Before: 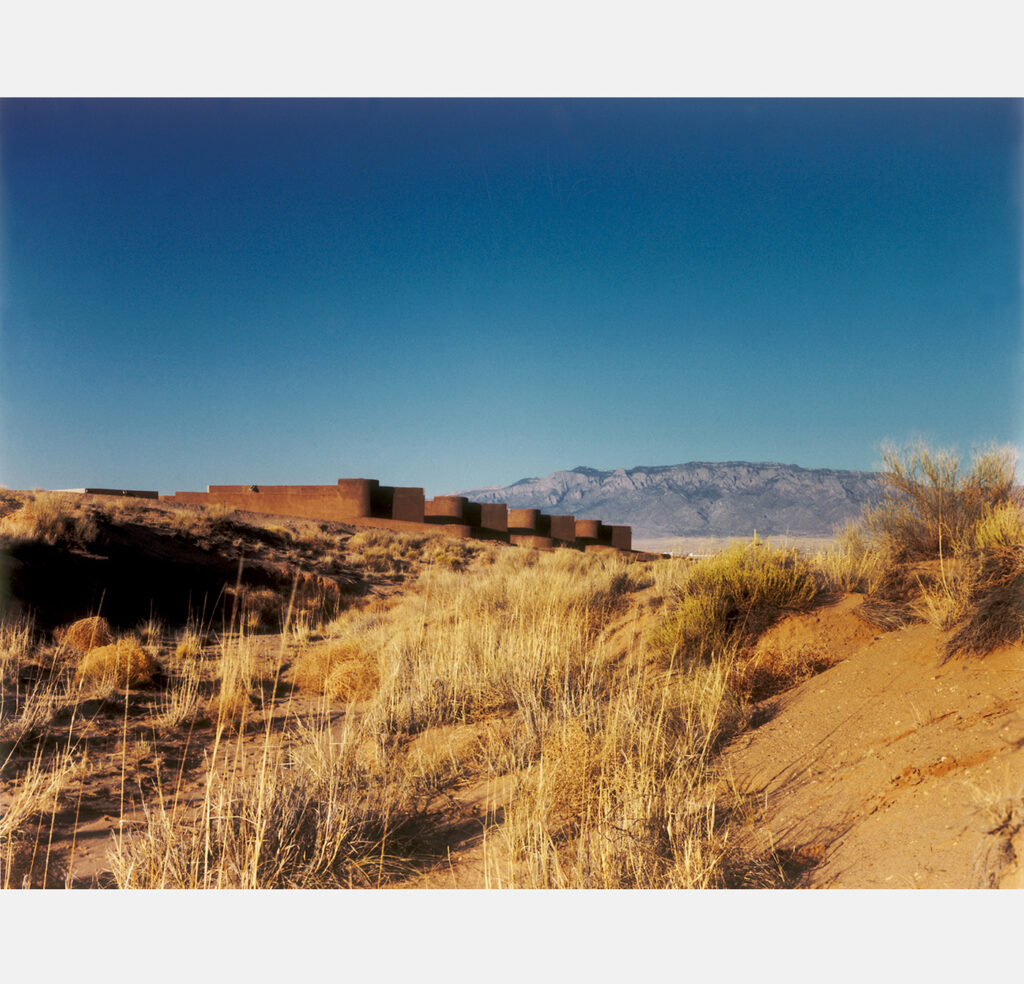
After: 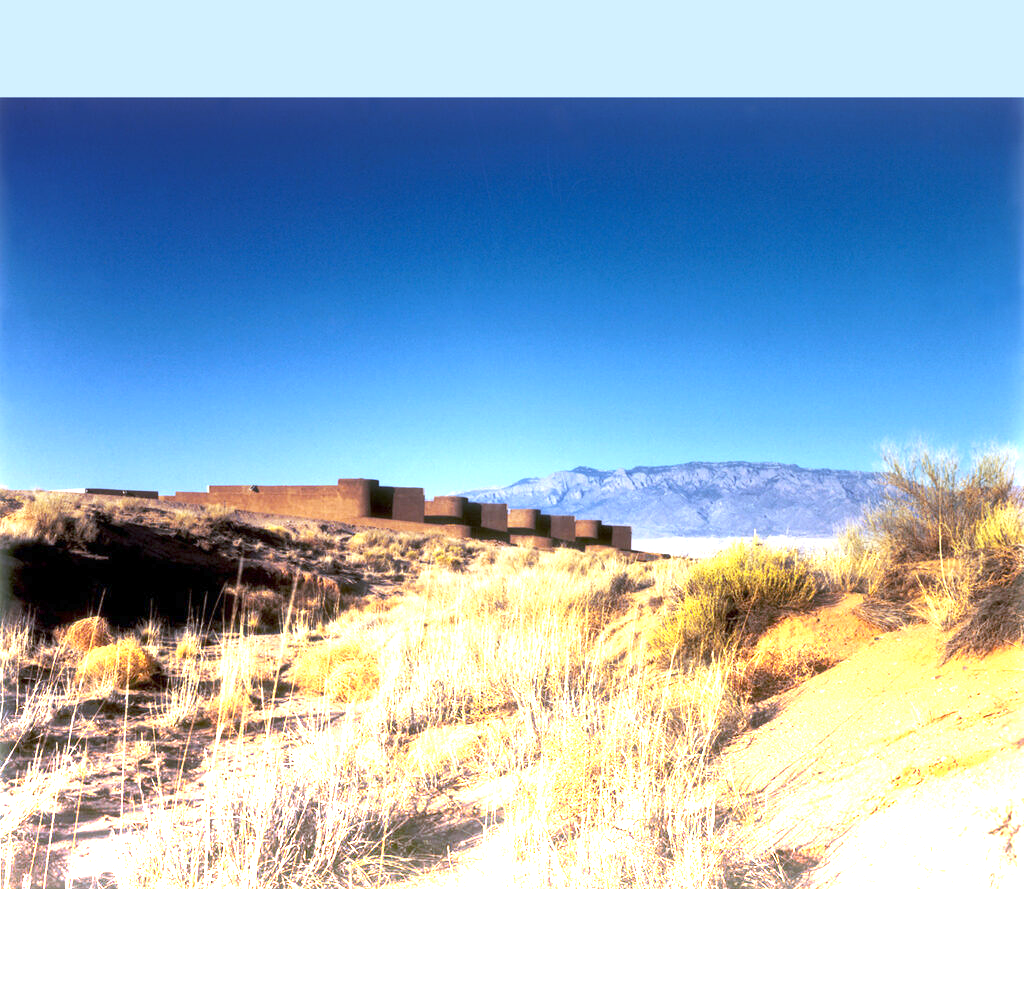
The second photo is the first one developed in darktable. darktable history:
graduated density: density -3.9 EV
white balance: red 0.871, blue 1.249
